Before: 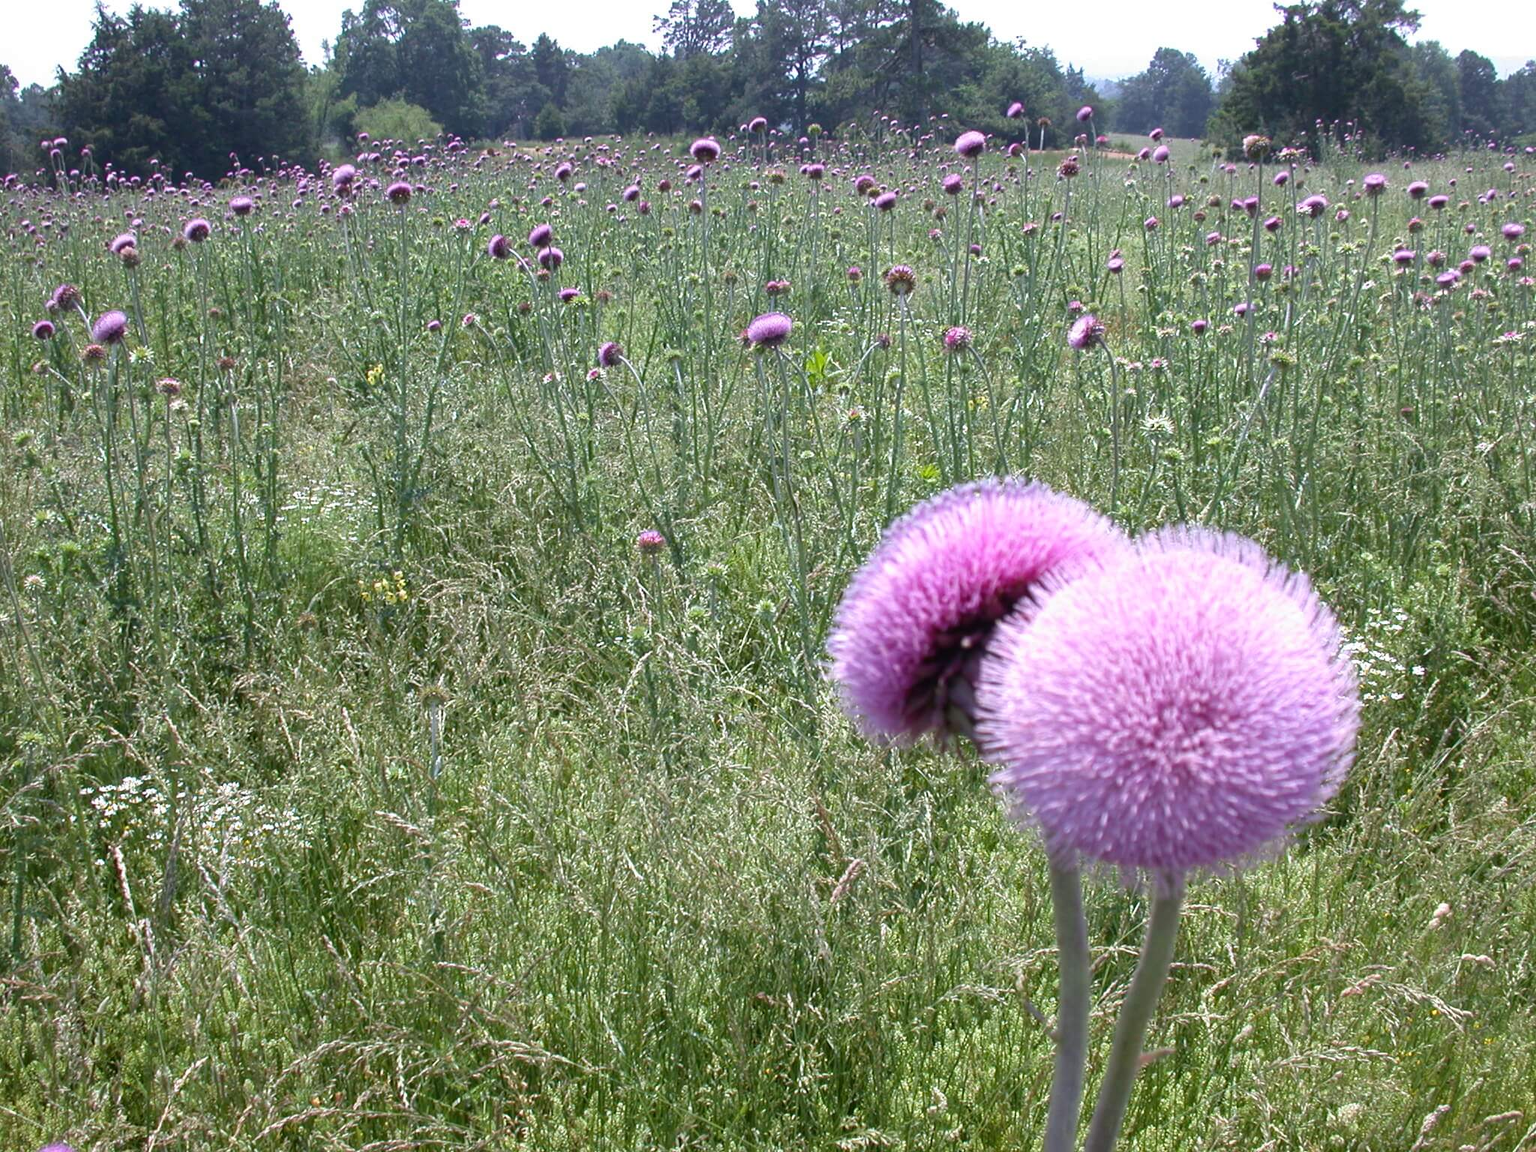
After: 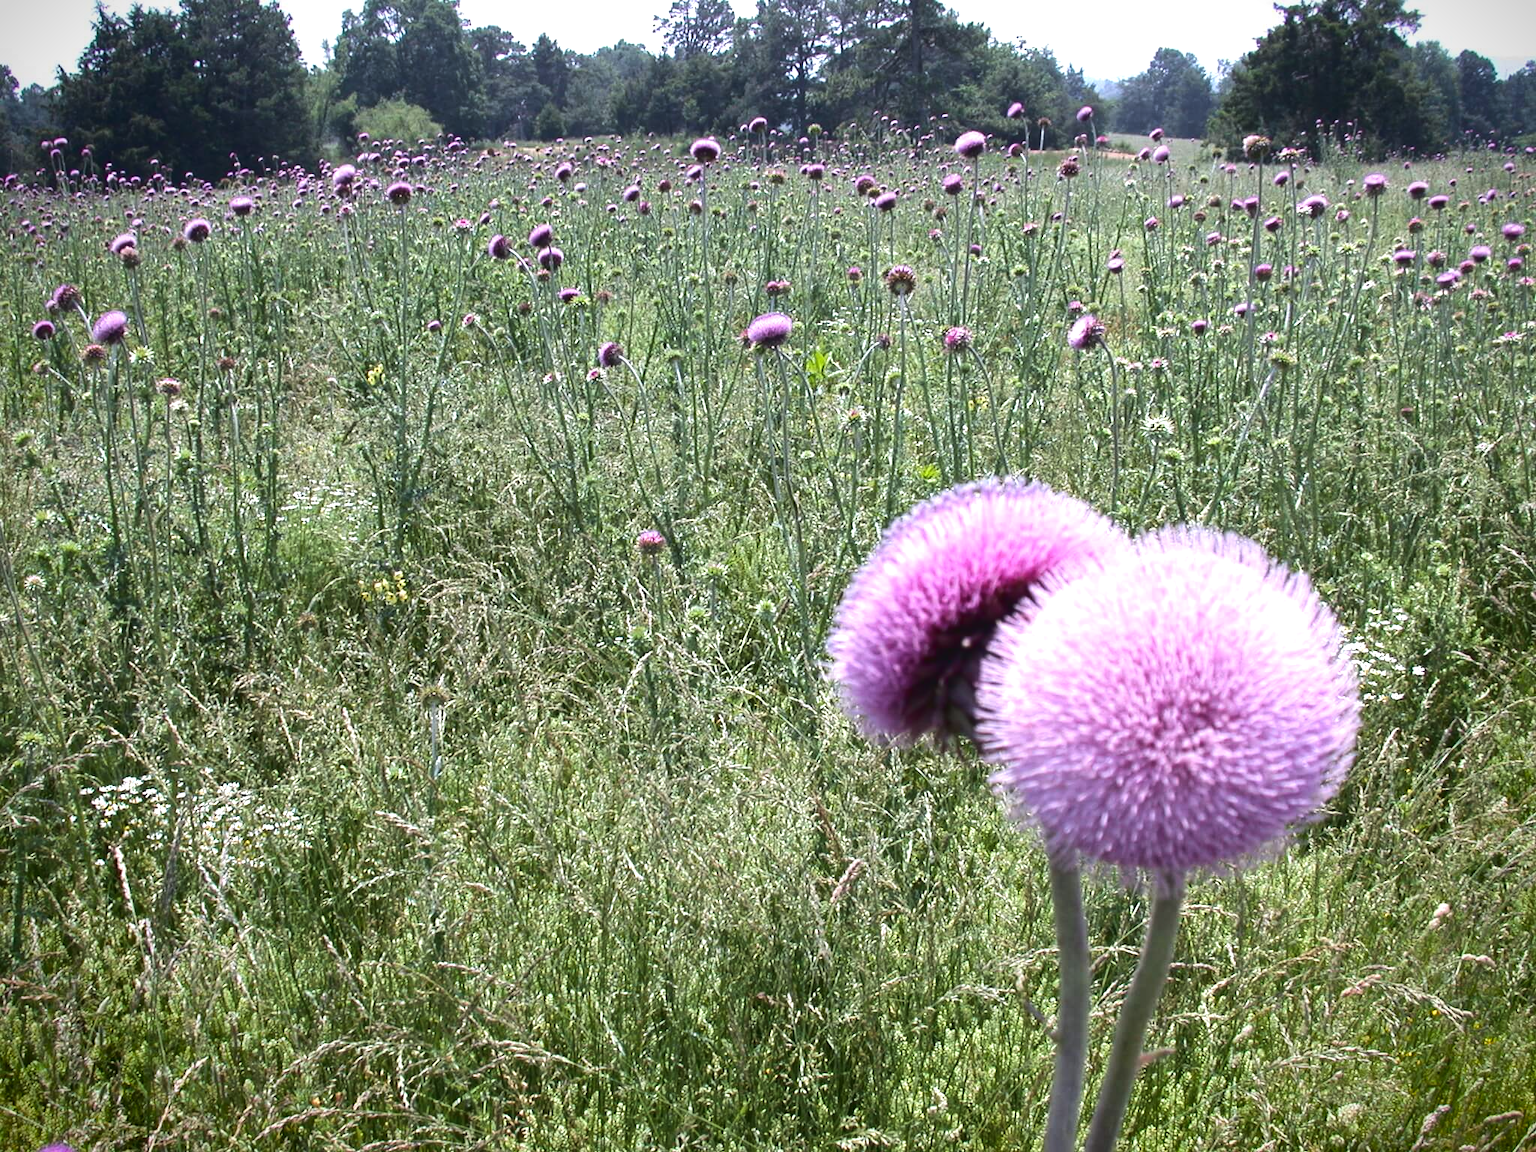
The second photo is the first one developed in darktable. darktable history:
tone equalizer: -8 EV -0.417 EV, -7 EV -0.389 EV, -6 EV -0.333 EV, -5 EV -0.222 EV, -3 EV 0.222 EV, -2 EV 0.333 EV, -1 EV 0.389 EV, +0 EV 0.417 EV, edges refinement/feathering 500, mask exposure compensation -1.57 EV, preserve details no
tone curve: curves: ch0 [(0, 0.032) (0.181, 0.156) (0.751, 0.762) (1, 1)], color space Lab, linked channels, preserve colors none
vignetting: fall-off start 88.53%, fall-off radius 44.2%, saturation 0.376, width/height ratio 1.161
